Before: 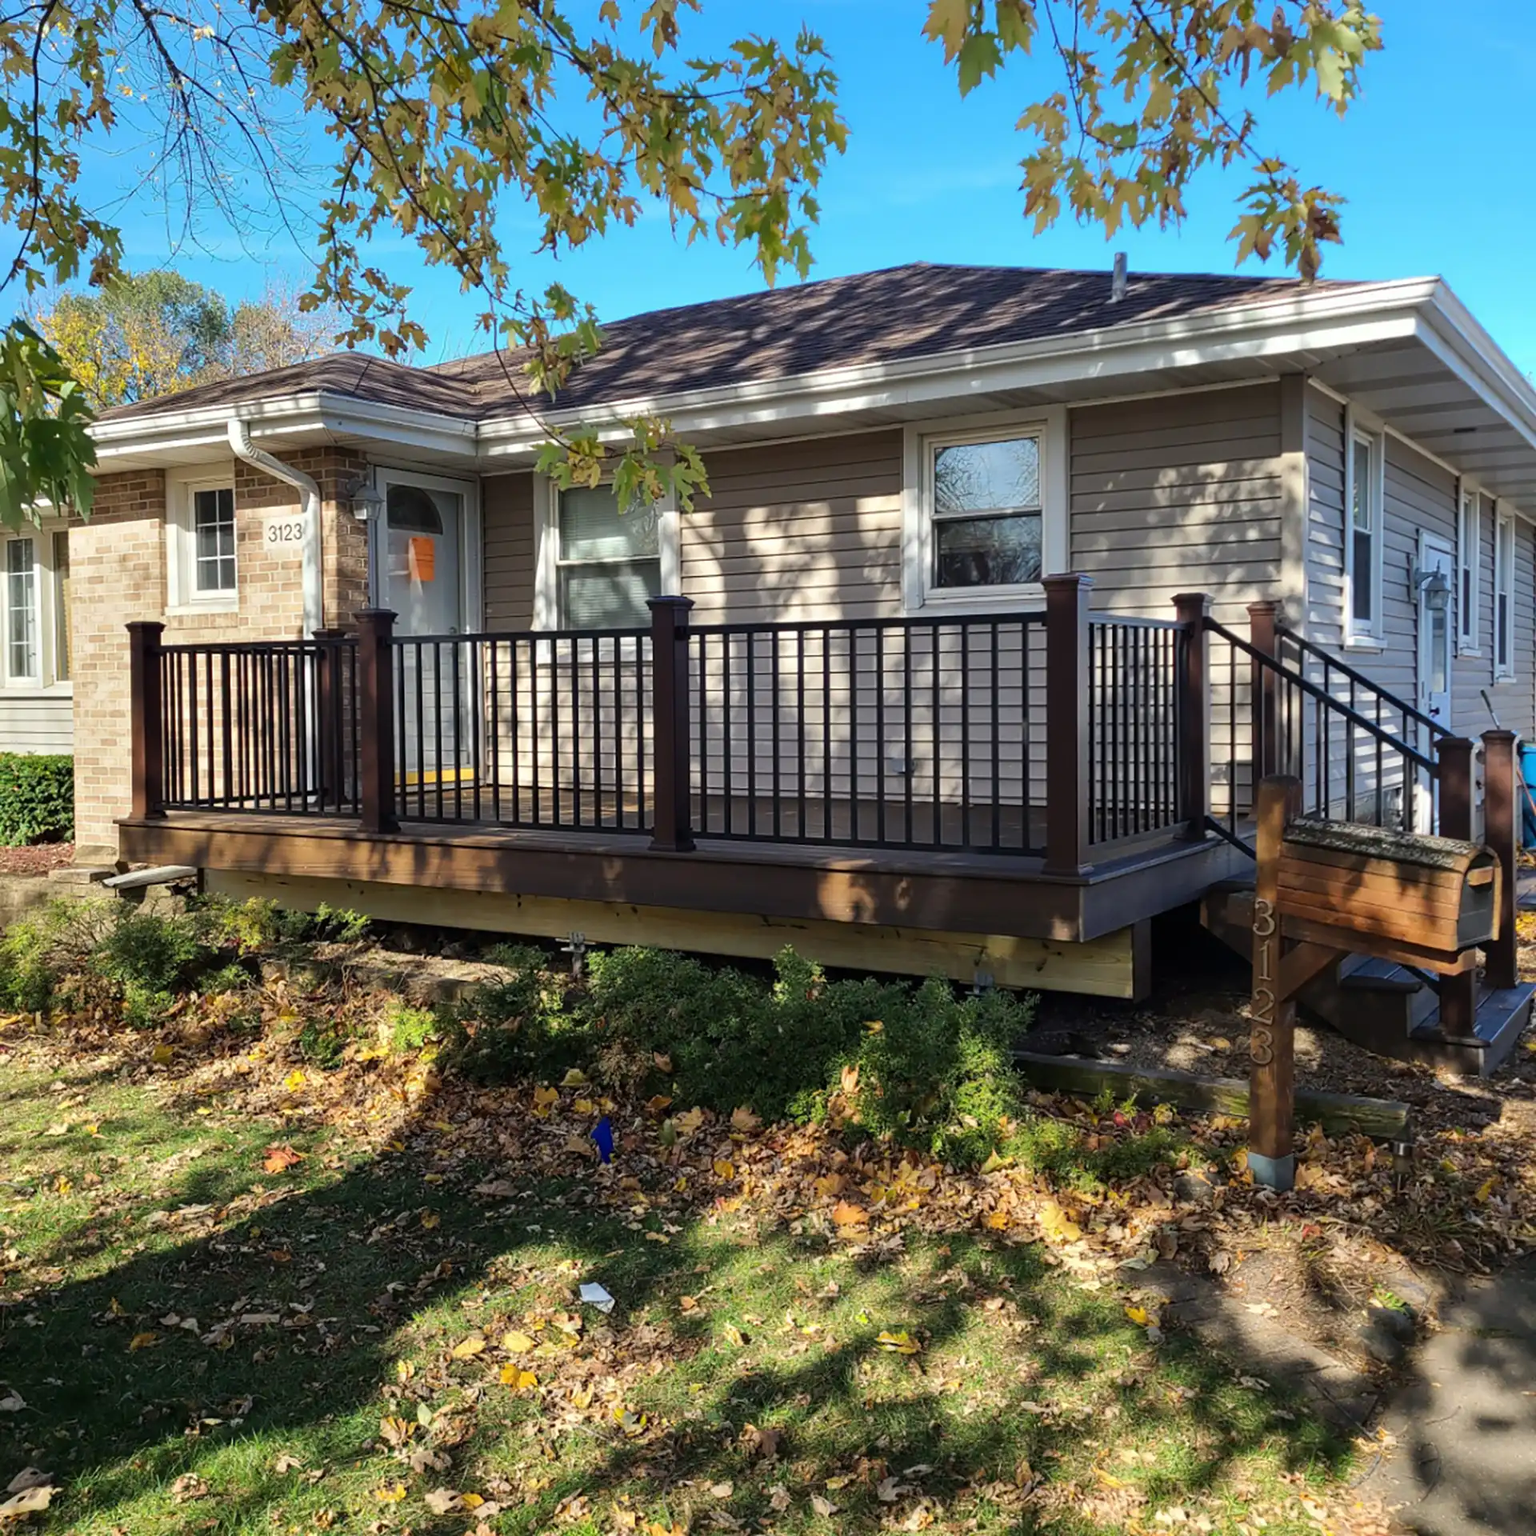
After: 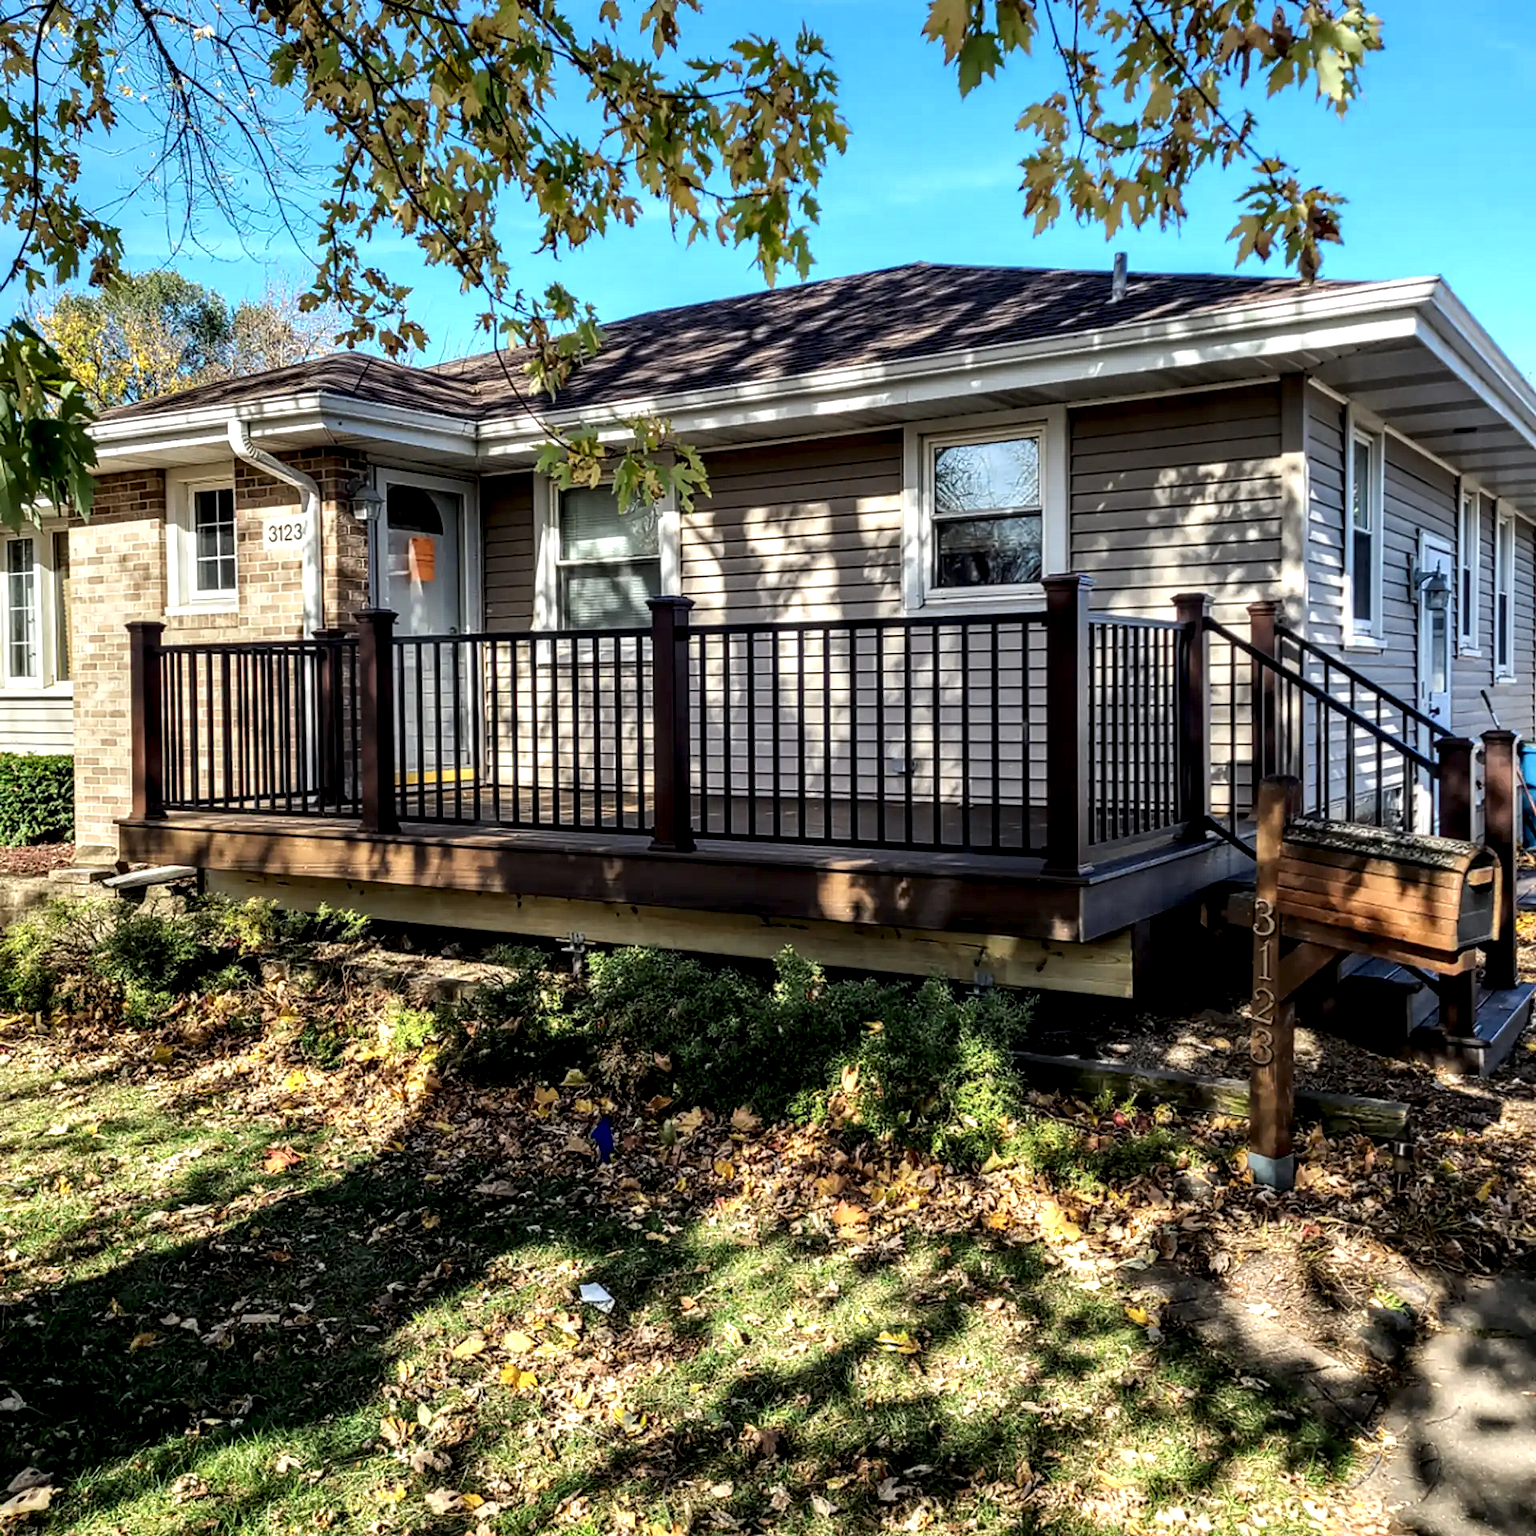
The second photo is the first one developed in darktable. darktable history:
local contrast: highlights 20%, detail 197%
